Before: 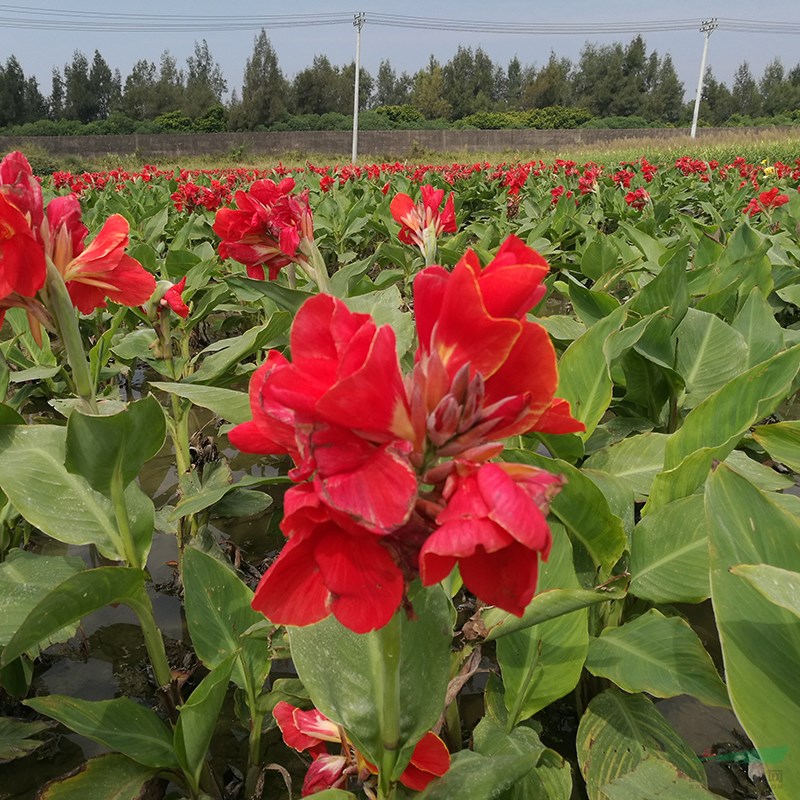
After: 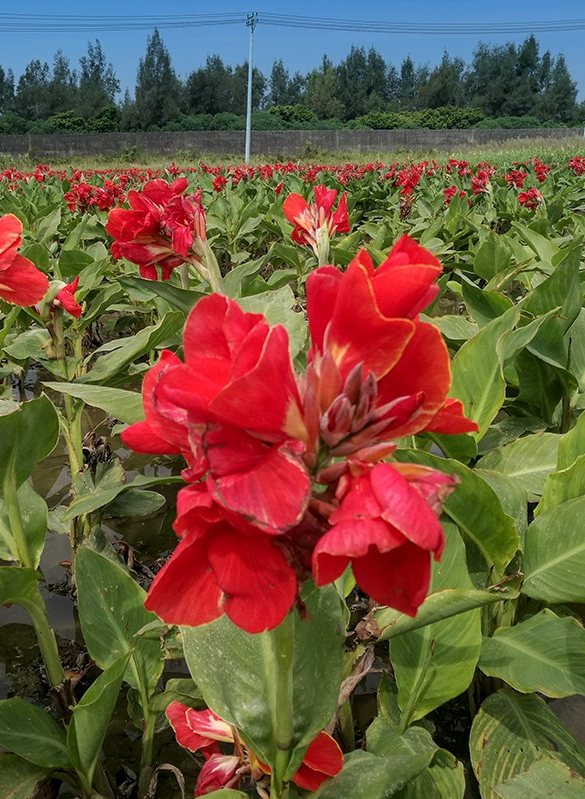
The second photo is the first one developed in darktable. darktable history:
local contrast: on, module defaults
crop: left 13.443%, right 13.31%
graduated density: density 2.02 EV, hardness 44%, rotation 0.374°, offset 8.21, hue 208.8°, saturation 97%
